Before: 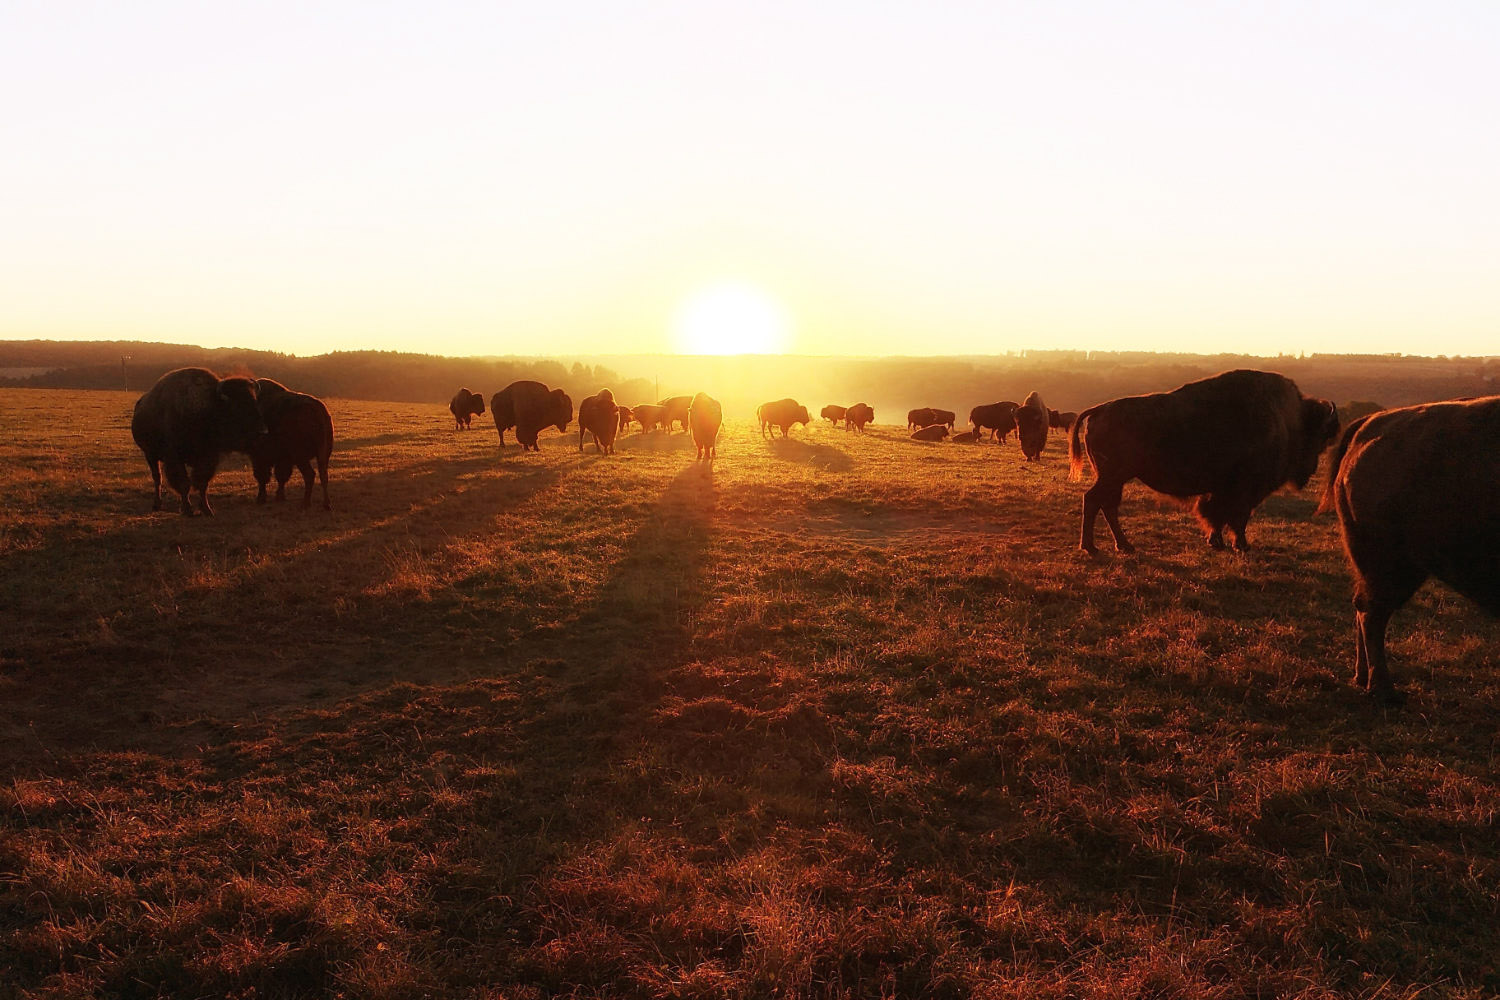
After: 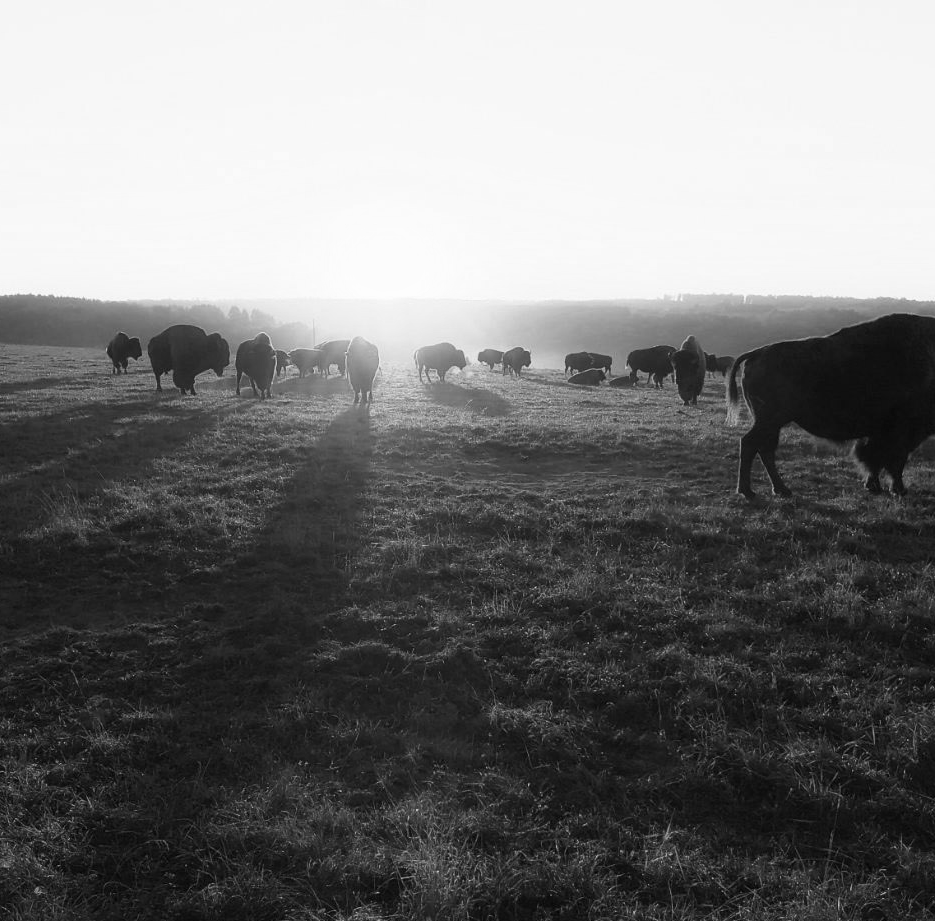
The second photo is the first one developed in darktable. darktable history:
crop and rotate: left 22.918%, top 5.629%, right 14.711%, bottom 2.247%
monochrome: a -6.99, b 35.61, size 1.4
